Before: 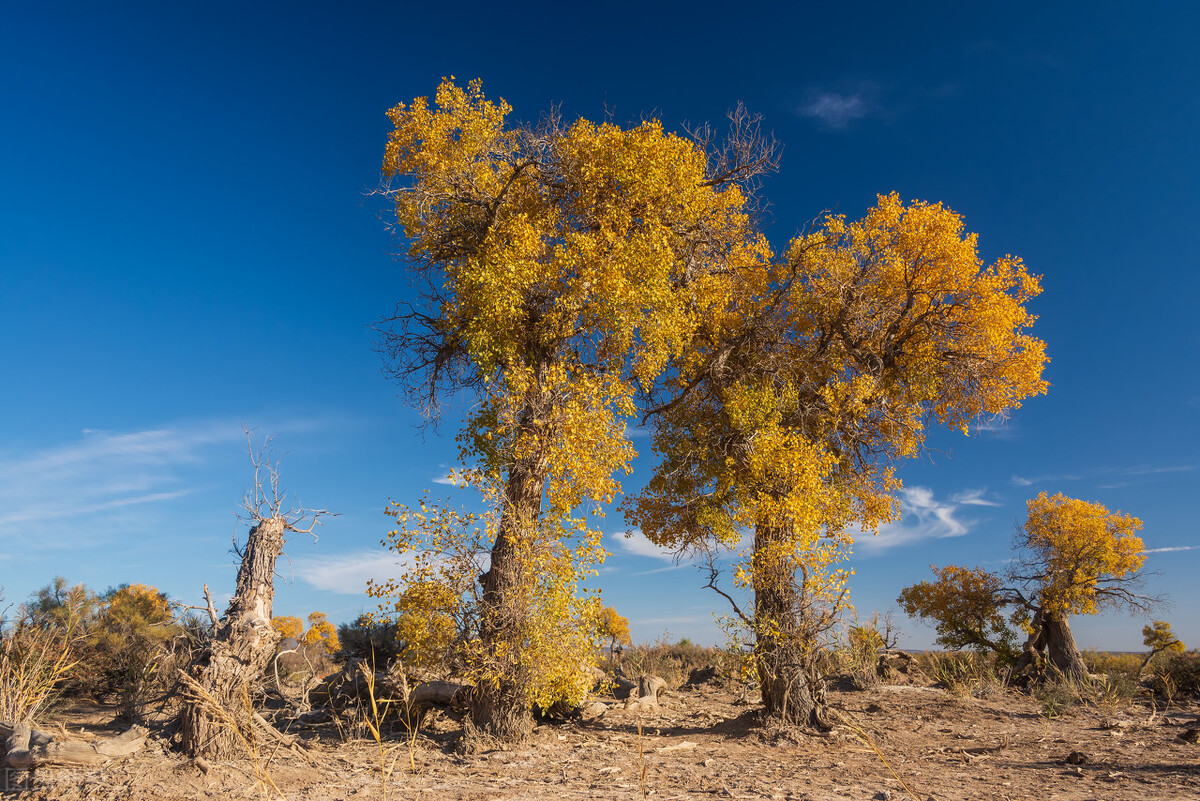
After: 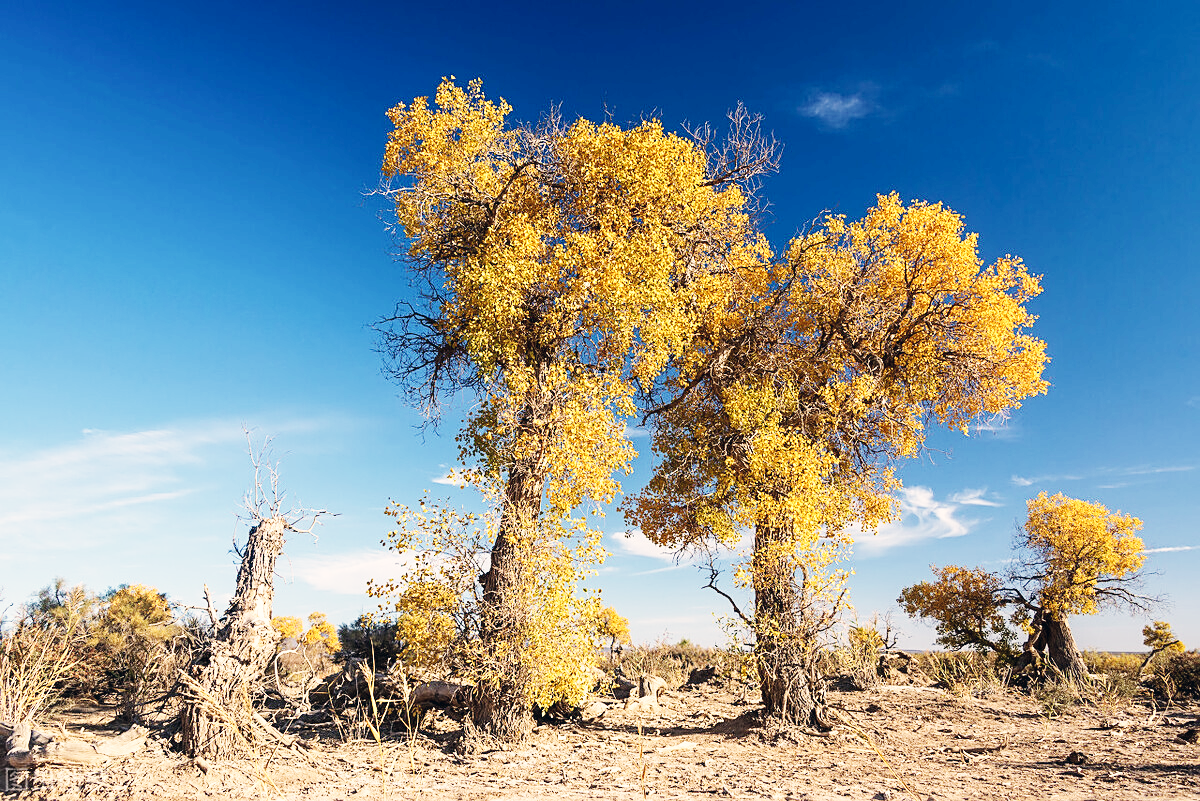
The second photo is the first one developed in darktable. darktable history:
sharpen: on, module defaults
base curve: curves: ch0 [(0, 0.003) (0.001, 0.002) (0.006, 0.004) (0.02, 0.022) (0.048, 0.086) (0.094, 0.234) (0.162, 0.431) (0.258, 0.629) (0.385, 0.8) (0.548, 0.918) (0.751, 0.988) (1, 1)], preserve colors none
color correction: highlights a* 2.75, highlights b* 5, shadows a* -2.04, shadows b* -4.84, saturation 0.8
